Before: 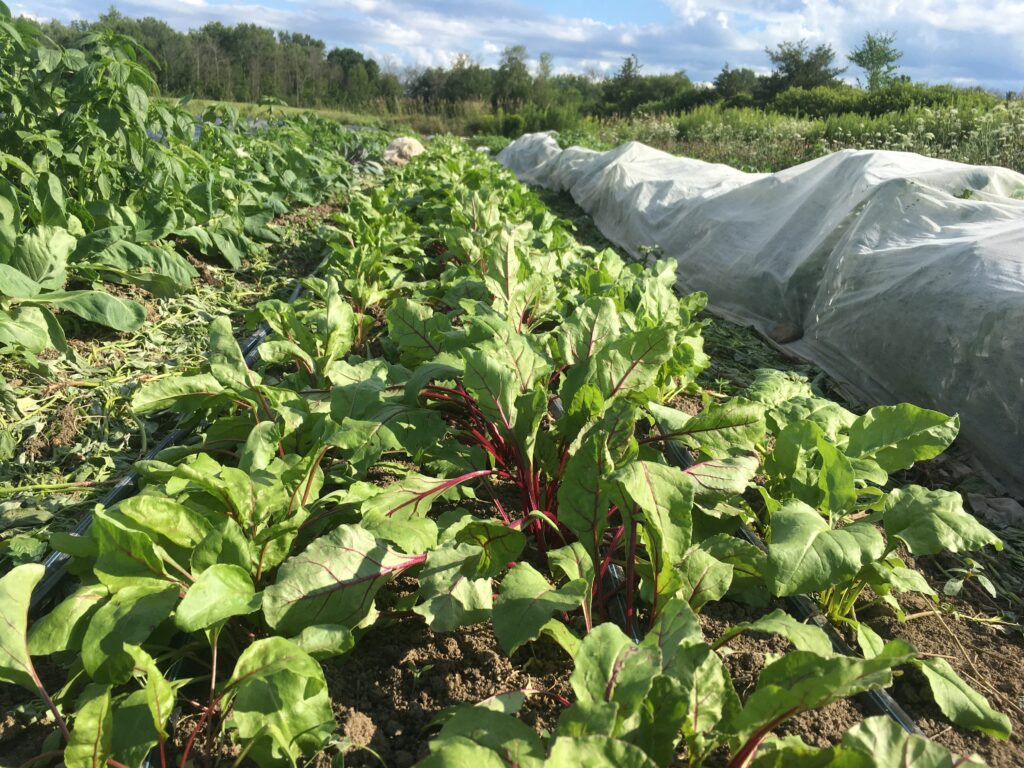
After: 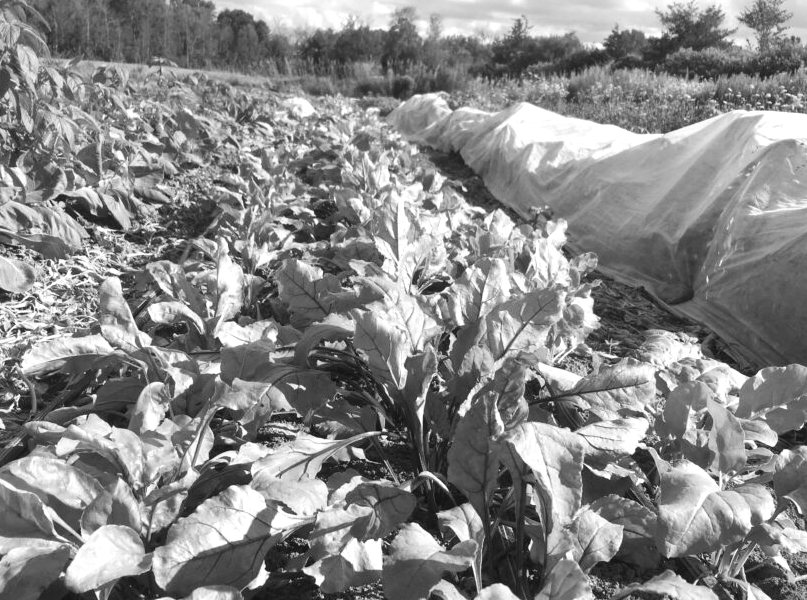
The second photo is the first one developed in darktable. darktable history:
crop and rotate: left 10.77%, top 5.1%, right 10.41%, bottom 16.76%
contrast brightness saturation: contrast 0.1, brightness 0.02, saturation 0.02
monochrome: a -3.63, b -0.465
exposure: exposure 0.3 EV, compensate highlight preservation false
